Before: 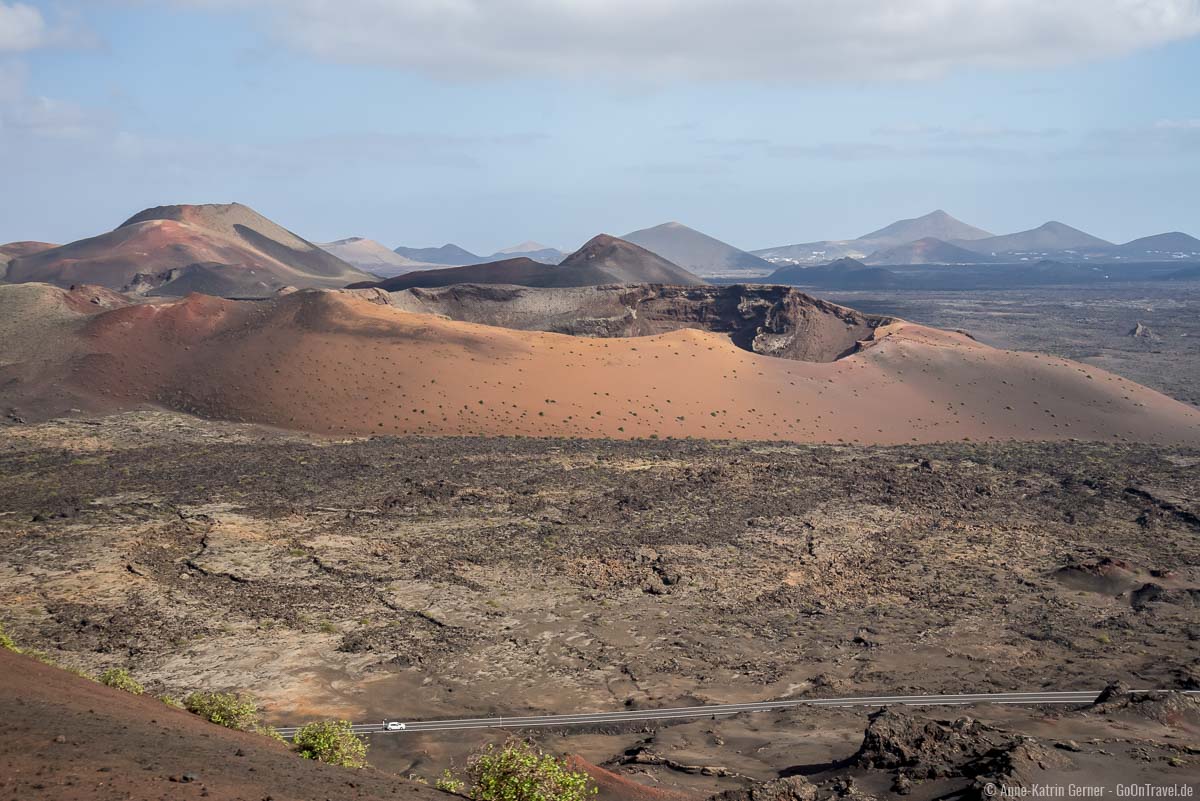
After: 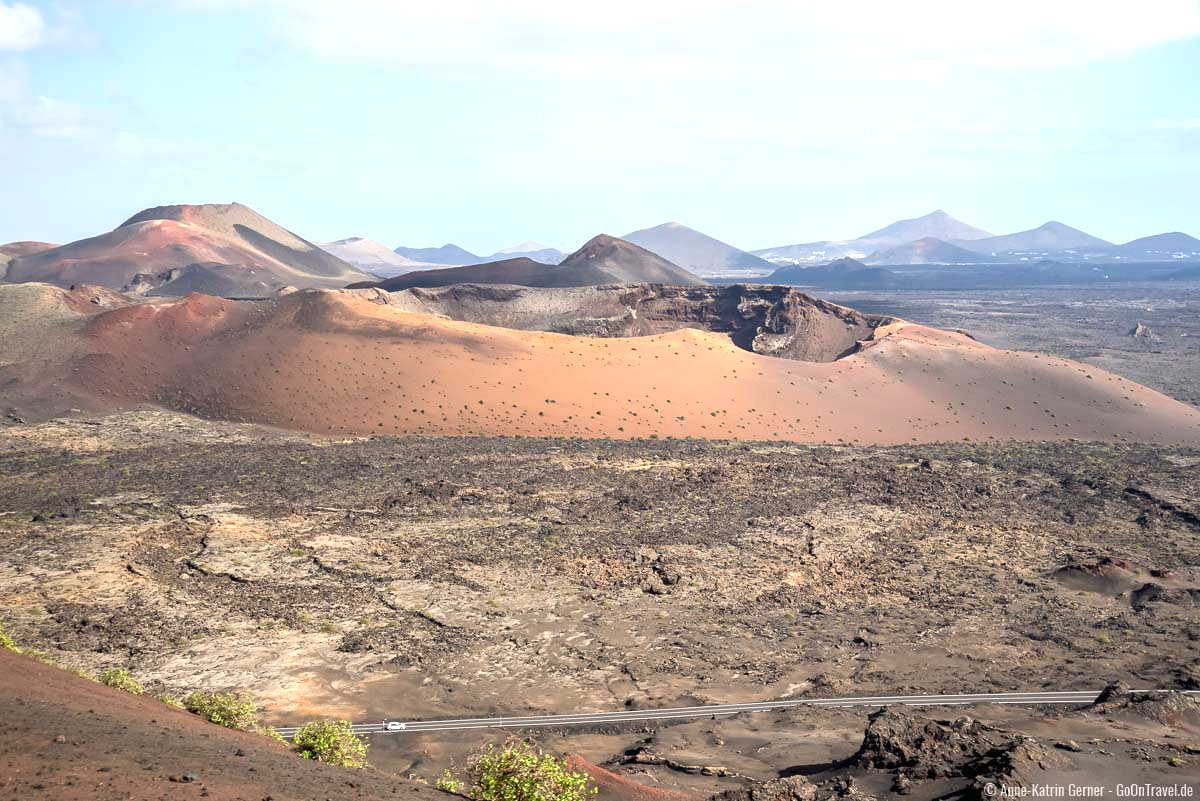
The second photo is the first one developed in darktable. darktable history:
exposure: black level correction 0, exposure 0.891 EV, compensate highlight preservation false
